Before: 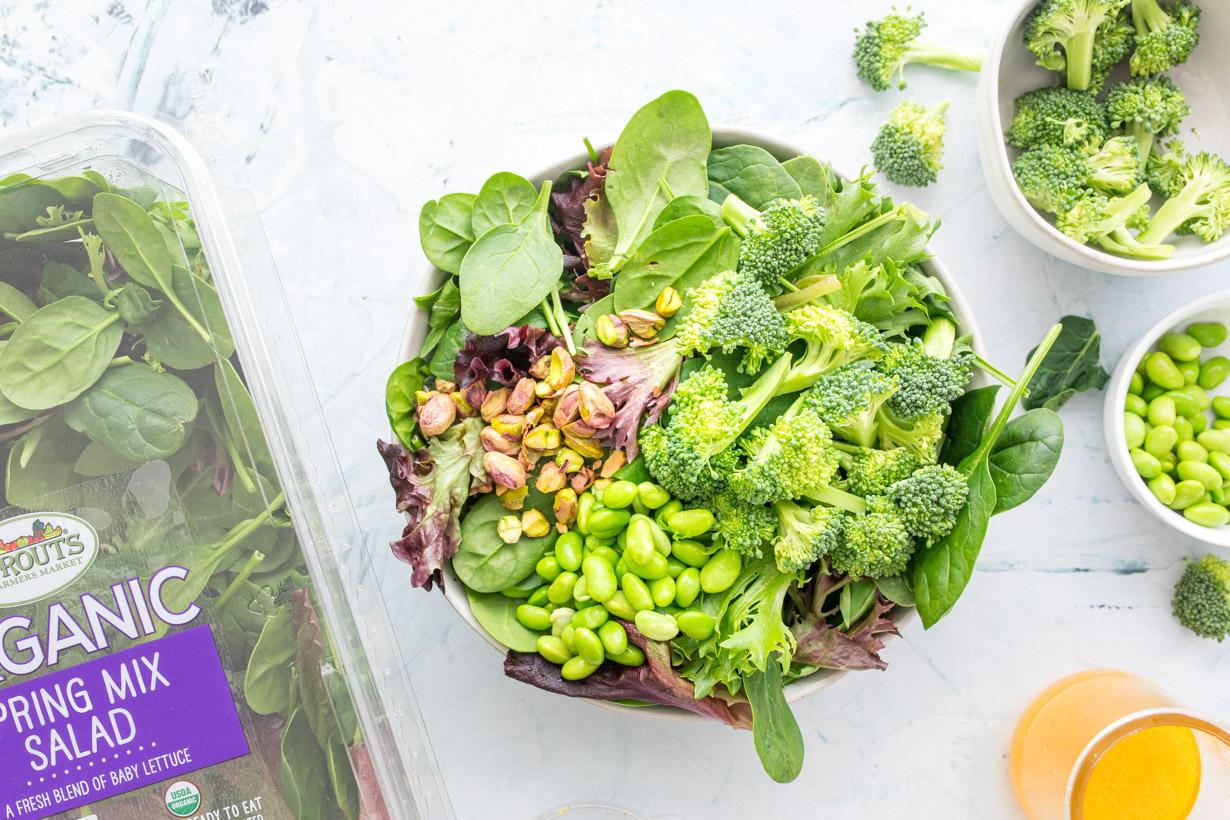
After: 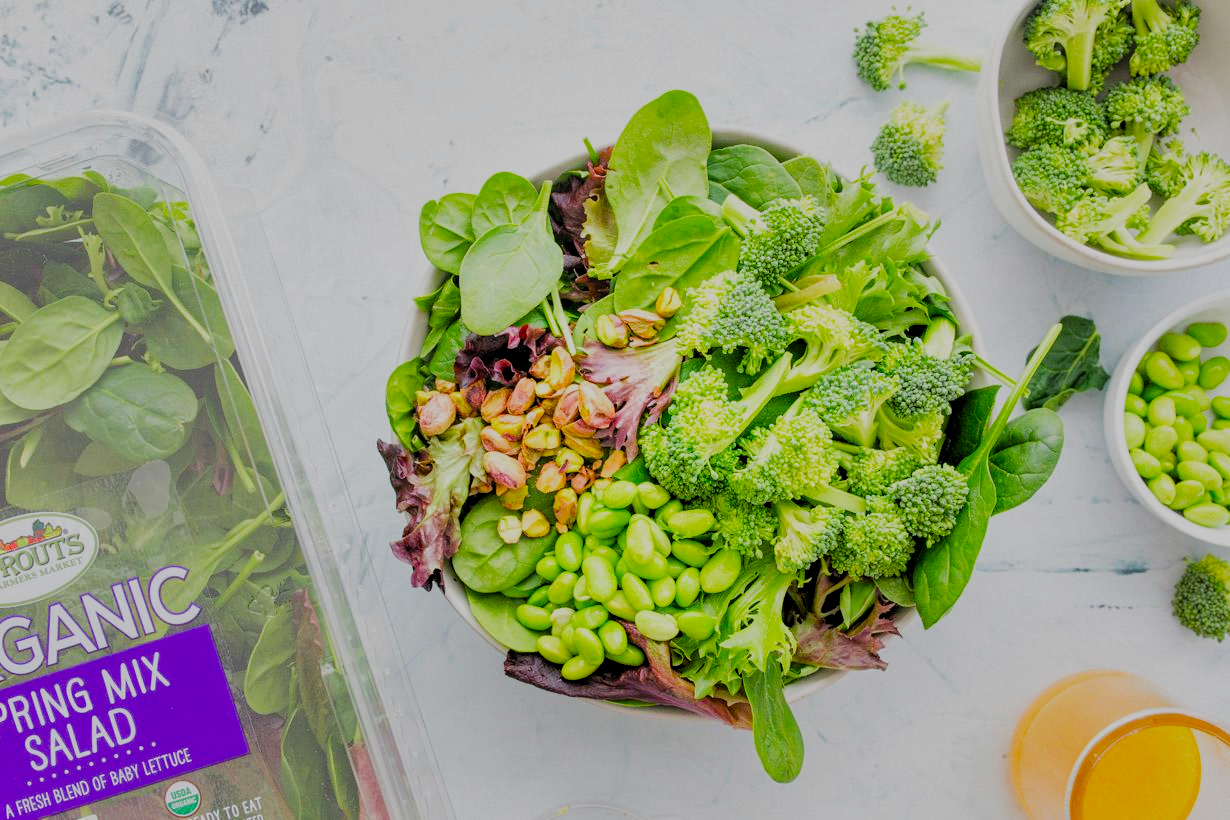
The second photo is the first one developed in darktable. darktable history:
shadows and highlights: shadows 49, highlights -41, soften with gaussian
filmic rgb: black relative exposure -4.4 EV, white relative exposure 5 EV, threshold 3 EV, hardness 2.23, latitude 40.06%, contrast 1.15, highlights saturation mix 10%, shadows ↔ highlights balance 1.04%, preserve chrominance RGB euclidean norm (legacy), color science v4 (2020), enable highlight reconstruction true
